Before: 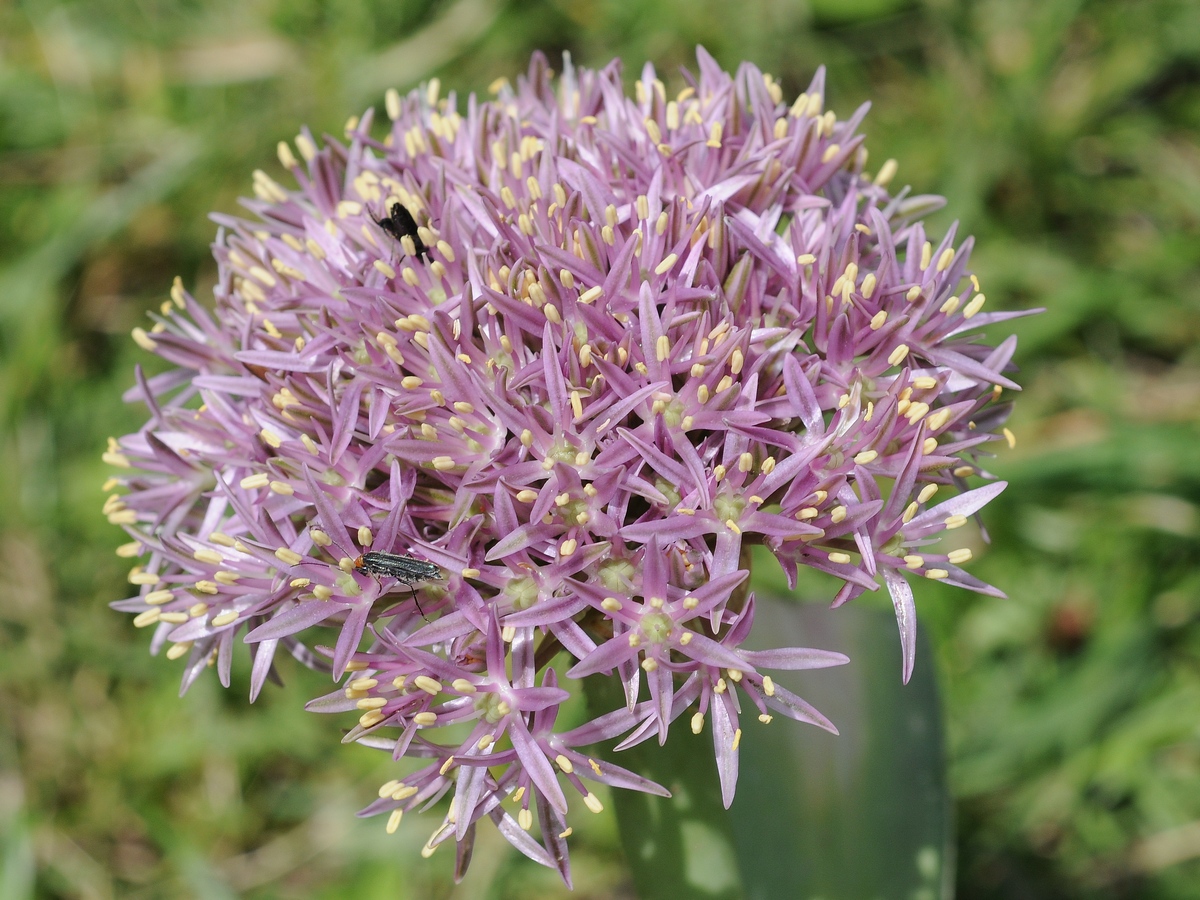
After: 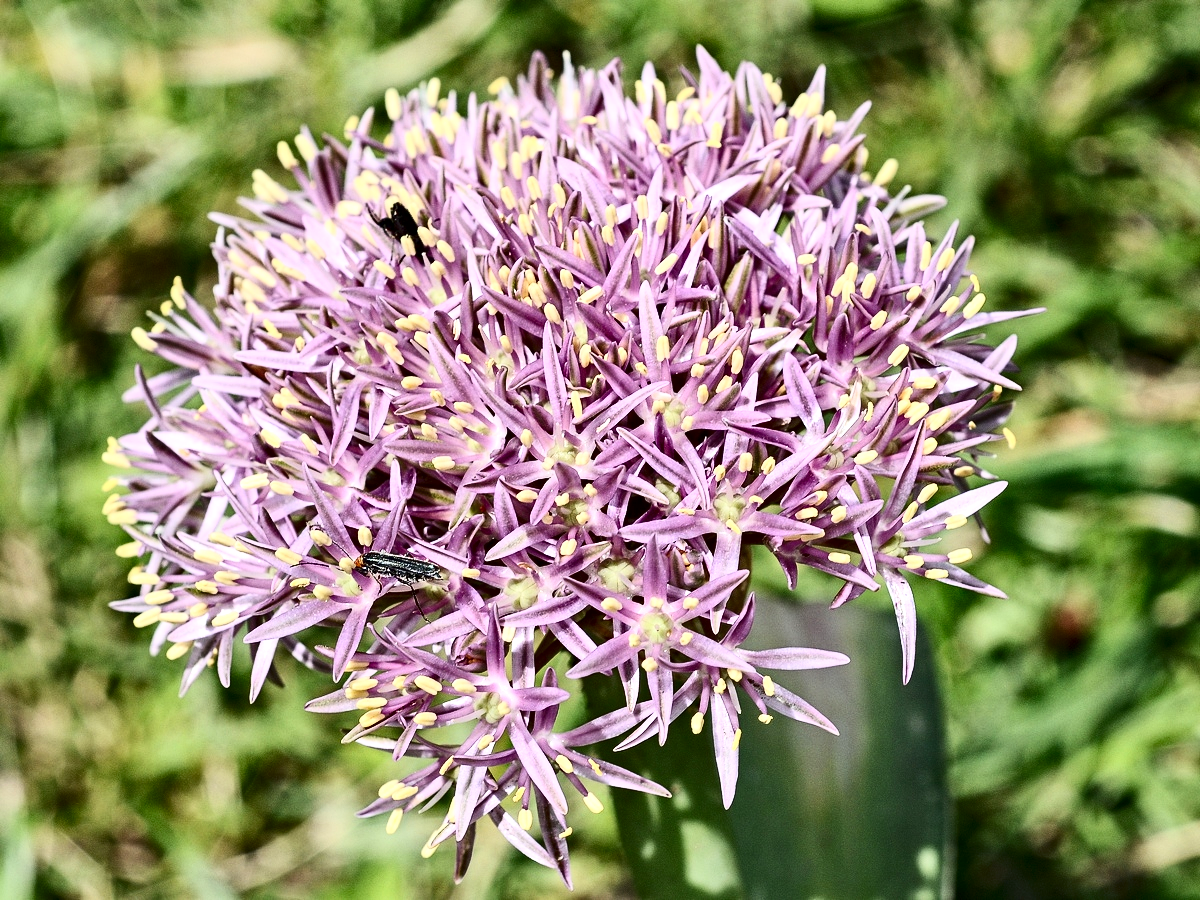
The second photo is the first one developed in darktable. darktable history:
contrast equalizer: octaves 7, y [[0.5, 0.542, 0.583, 0.625, 0.667, 0.708], [0.5 ×6], [0.5 ×6], [0 ×6], [0 ×6]]
contrast brightness saturation: contrast 0.401, brightness 0.113, saturation 0.21
